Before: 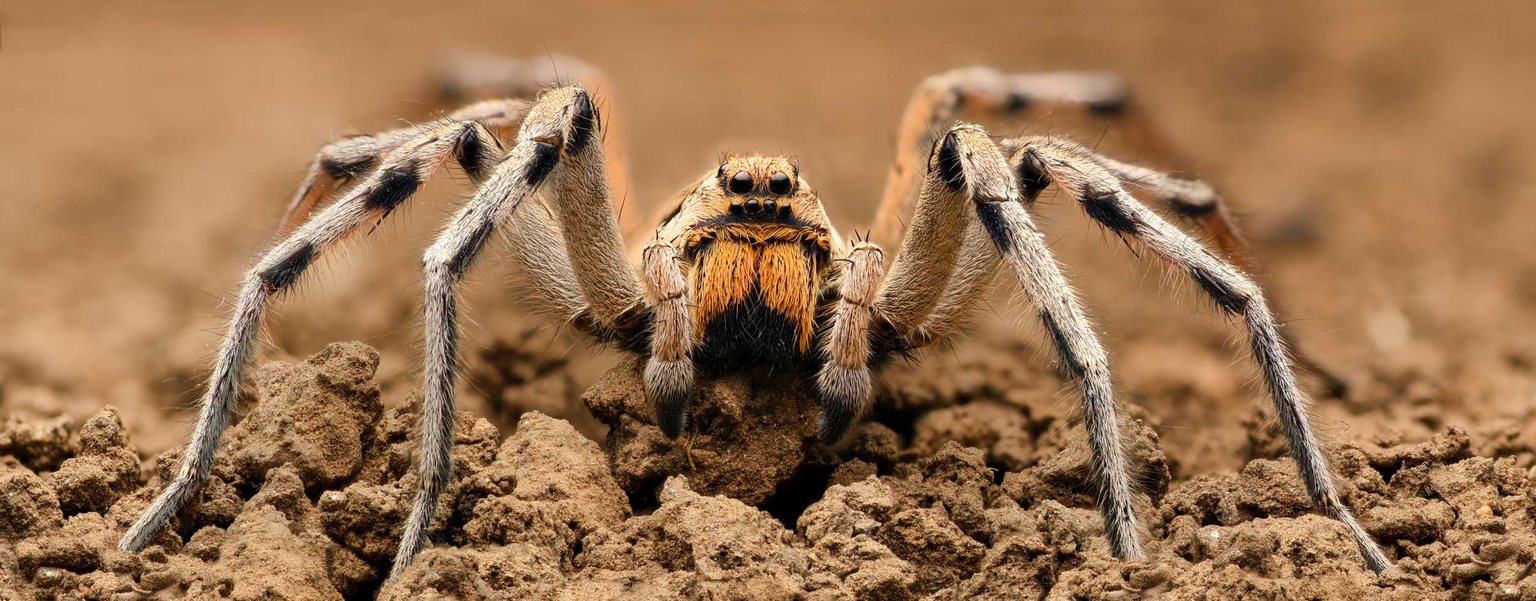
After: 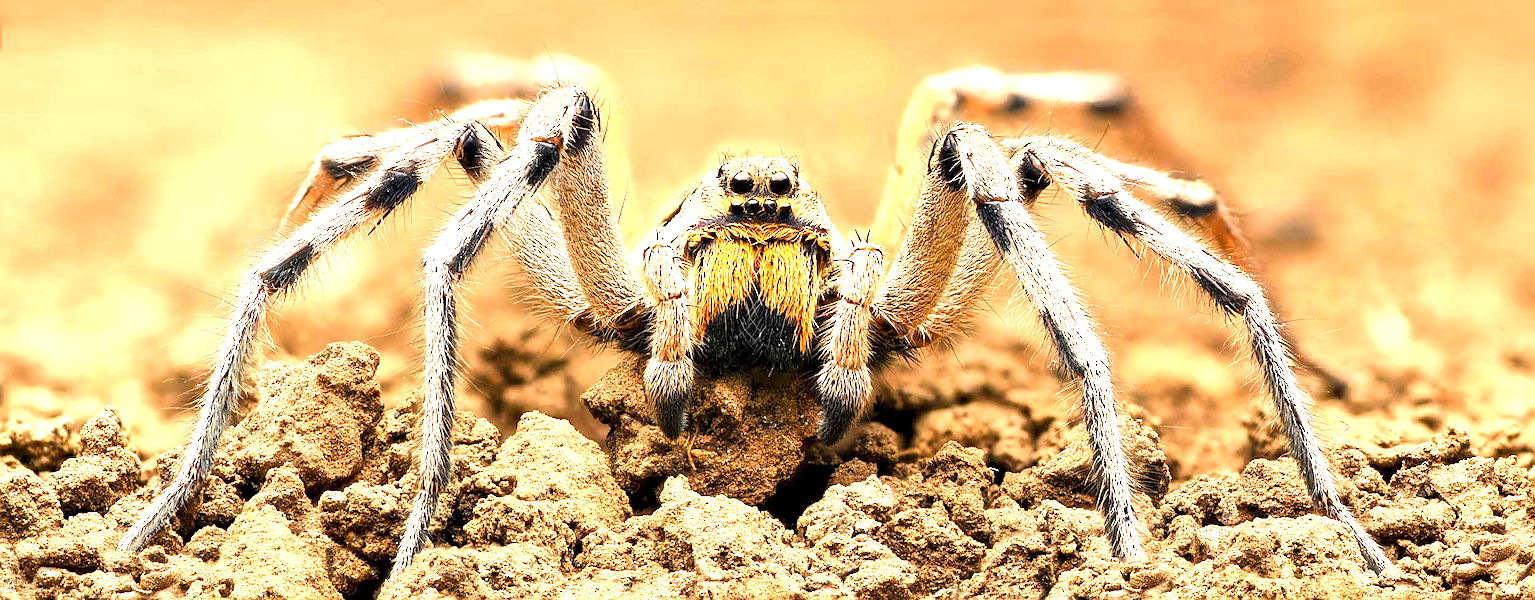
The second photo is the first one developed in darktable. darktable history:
exposure: black level correction 0.001, exposure 1.733 EV, compensate exposure bias true, compensate highlight preservation false
sharpen: amount 0.566
color correction: highlights a* 0.833, highlights b* 2.79, saturation 1.07
